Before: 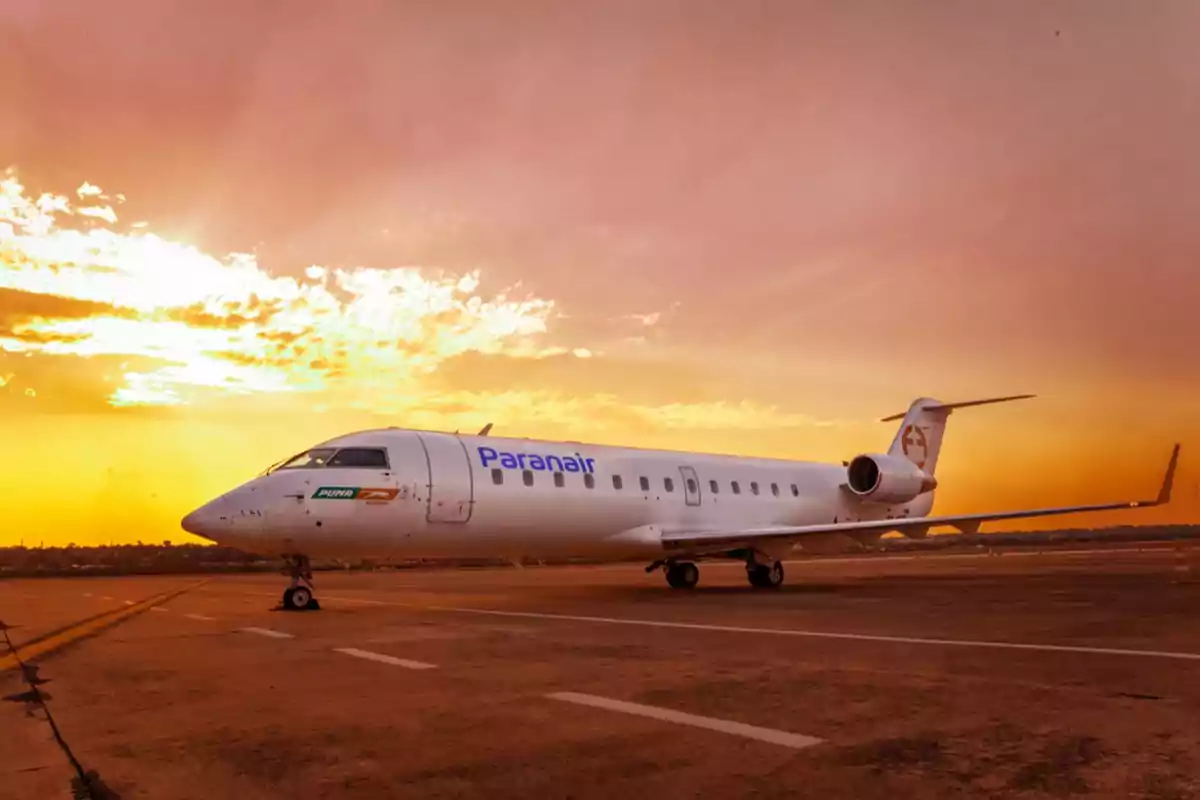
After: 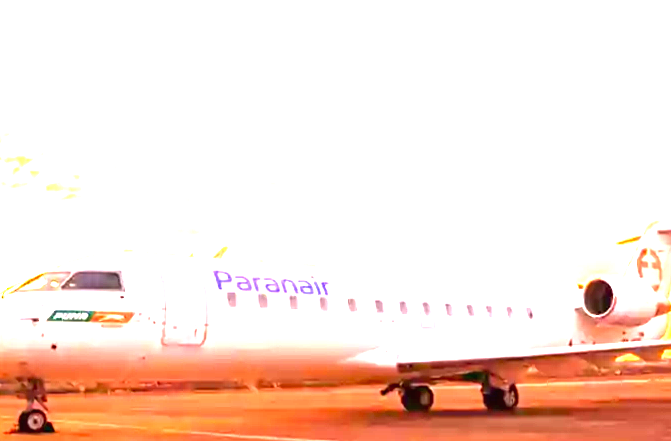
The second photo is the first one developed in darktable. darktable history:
crop and rotate: left 22.138%, top 22.175%, right 21.903%, bottom 22.679%
levels: levels [0, 0.352, 0.703]
exposure: black level correction 0, exposure 1.759 EV, compensate exposure bias true, compensate highlight preservation false
